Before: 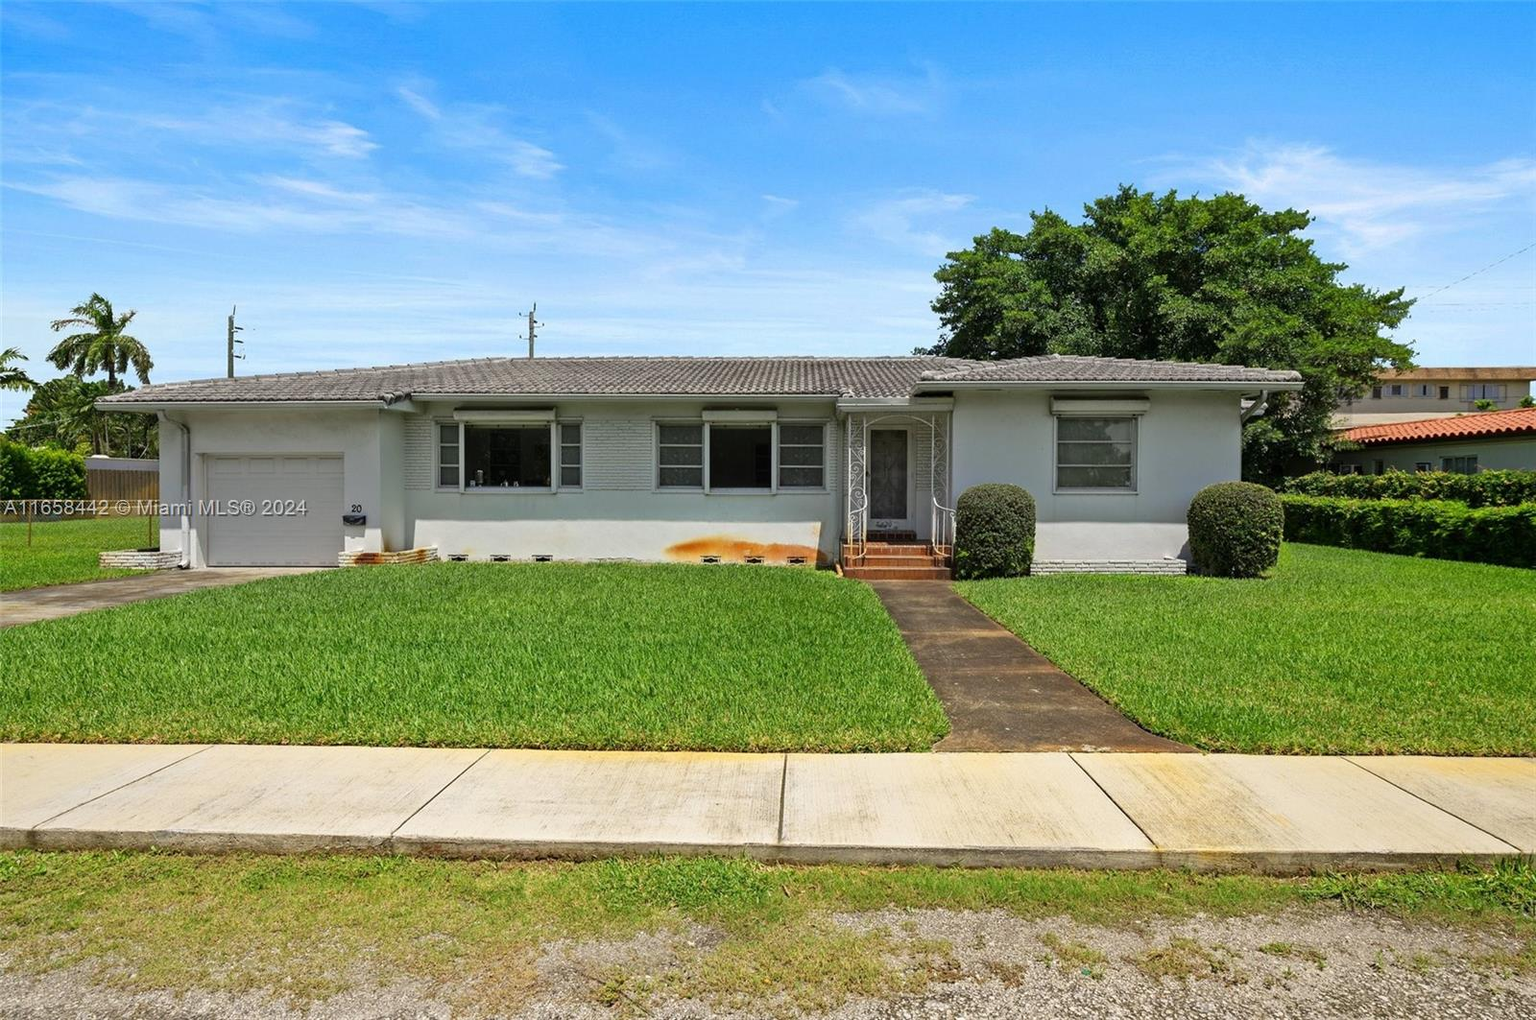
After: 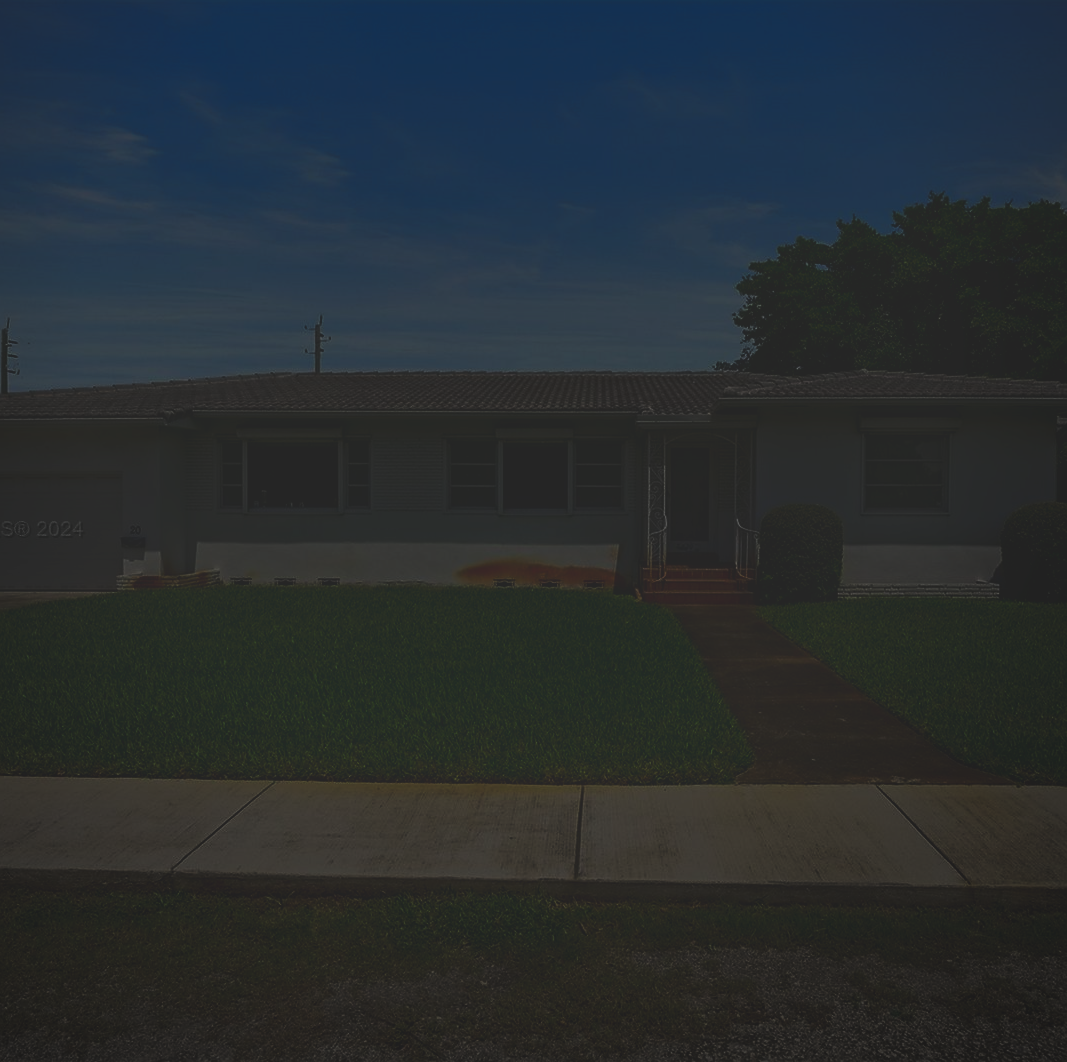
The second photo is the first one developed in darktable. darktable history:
shadows and highlights: shadows -8.8, white point adjustment 1.58, highlights 8.87
vignetting: fall-off radius 81.01%, center (-0.056, -0.354)
tone curve: curves: ch0 [(0, 0.148) (0.191, 0.225) (0.712, 0.695) (0.864, 0.797) (1, 0.839)], preserve colors none
crop and rotate: left 14.83%, right 18.479%
sharpen: radius 1.488, amount 0.402, threshold 1.633
exposure: black level correction 0.009, exposure -0.617 EV, compensate exposure bias true, compensate highlight preservation false
contrast brightness saturation: contrast 0.103, brightness -0.269, saturation 0.144
